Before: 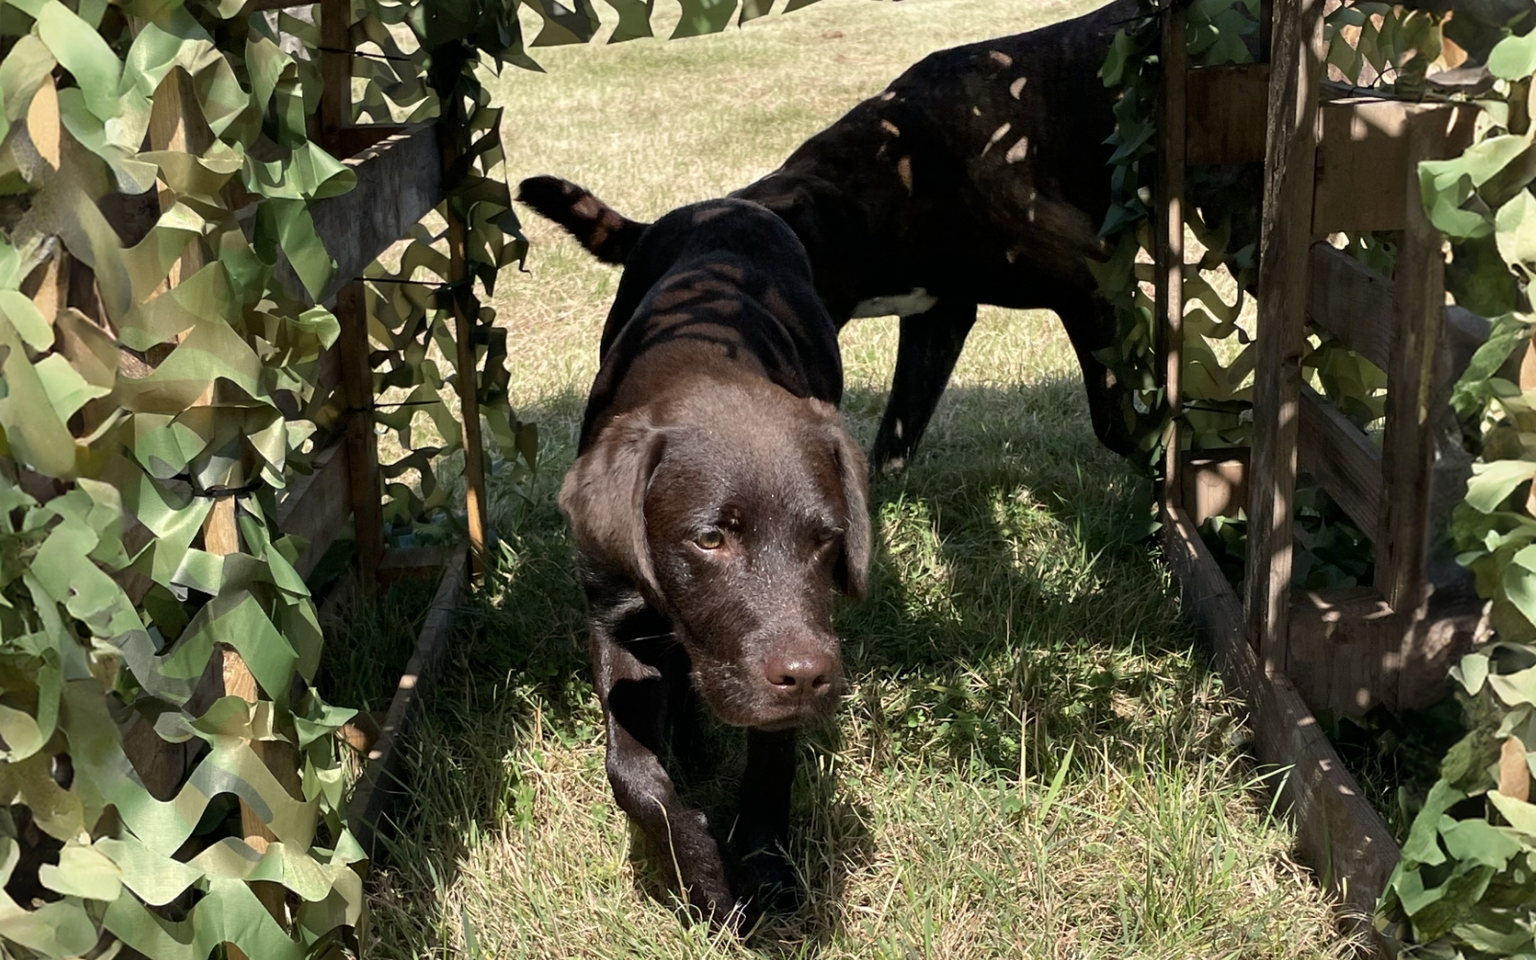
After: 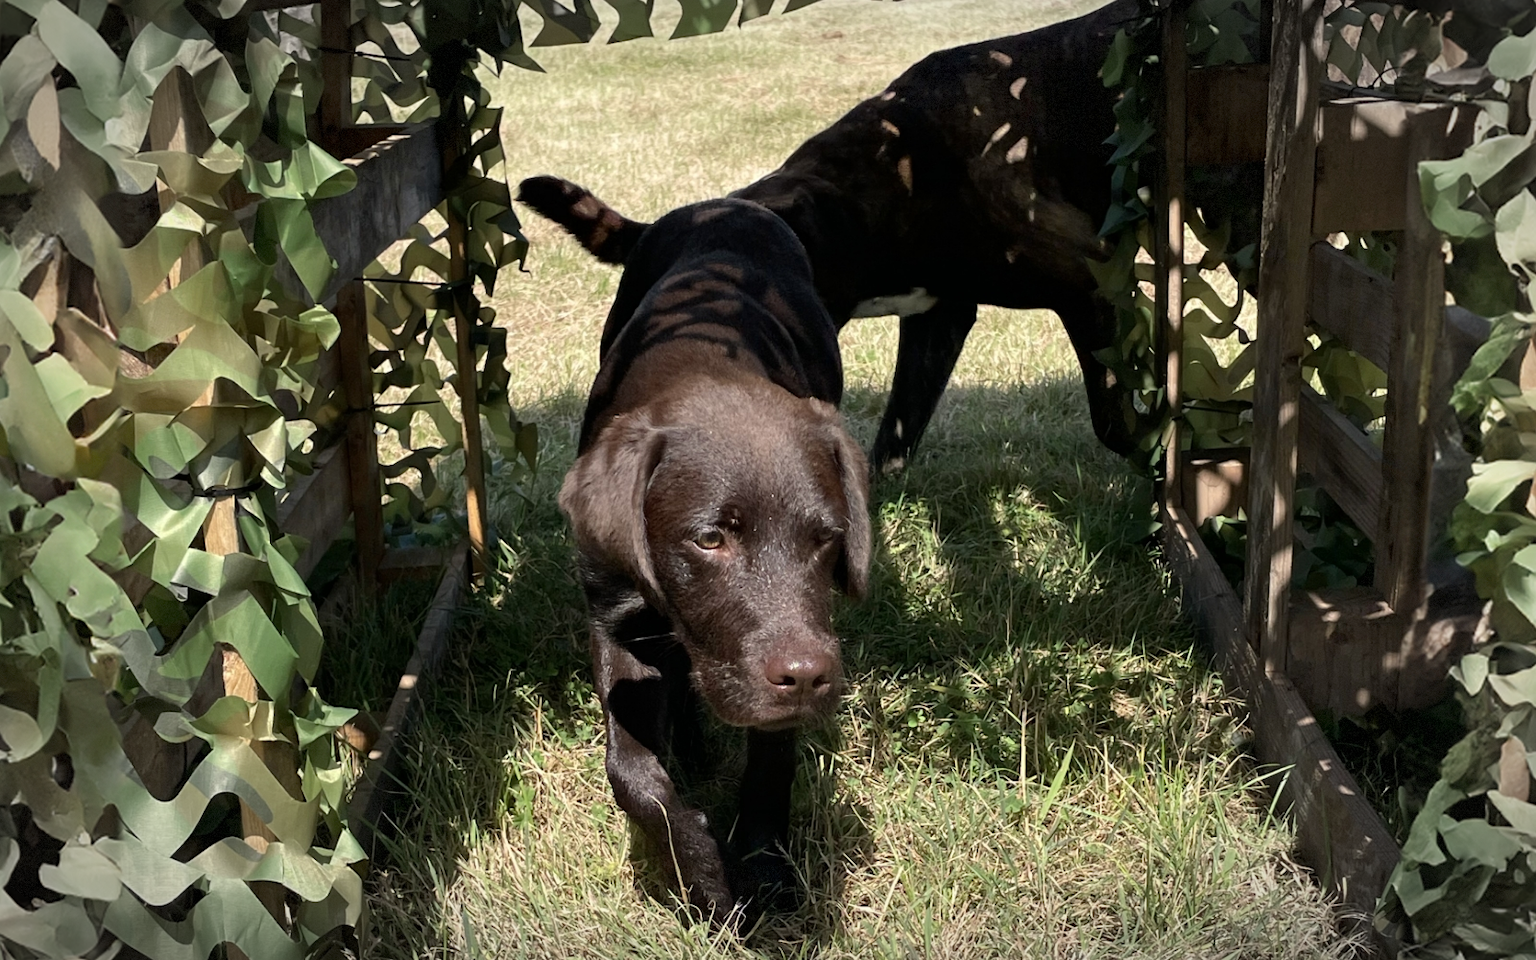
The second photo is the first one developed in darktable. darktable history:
vignetting: automatic ratio true, dithering 8-bit output, unbound false
